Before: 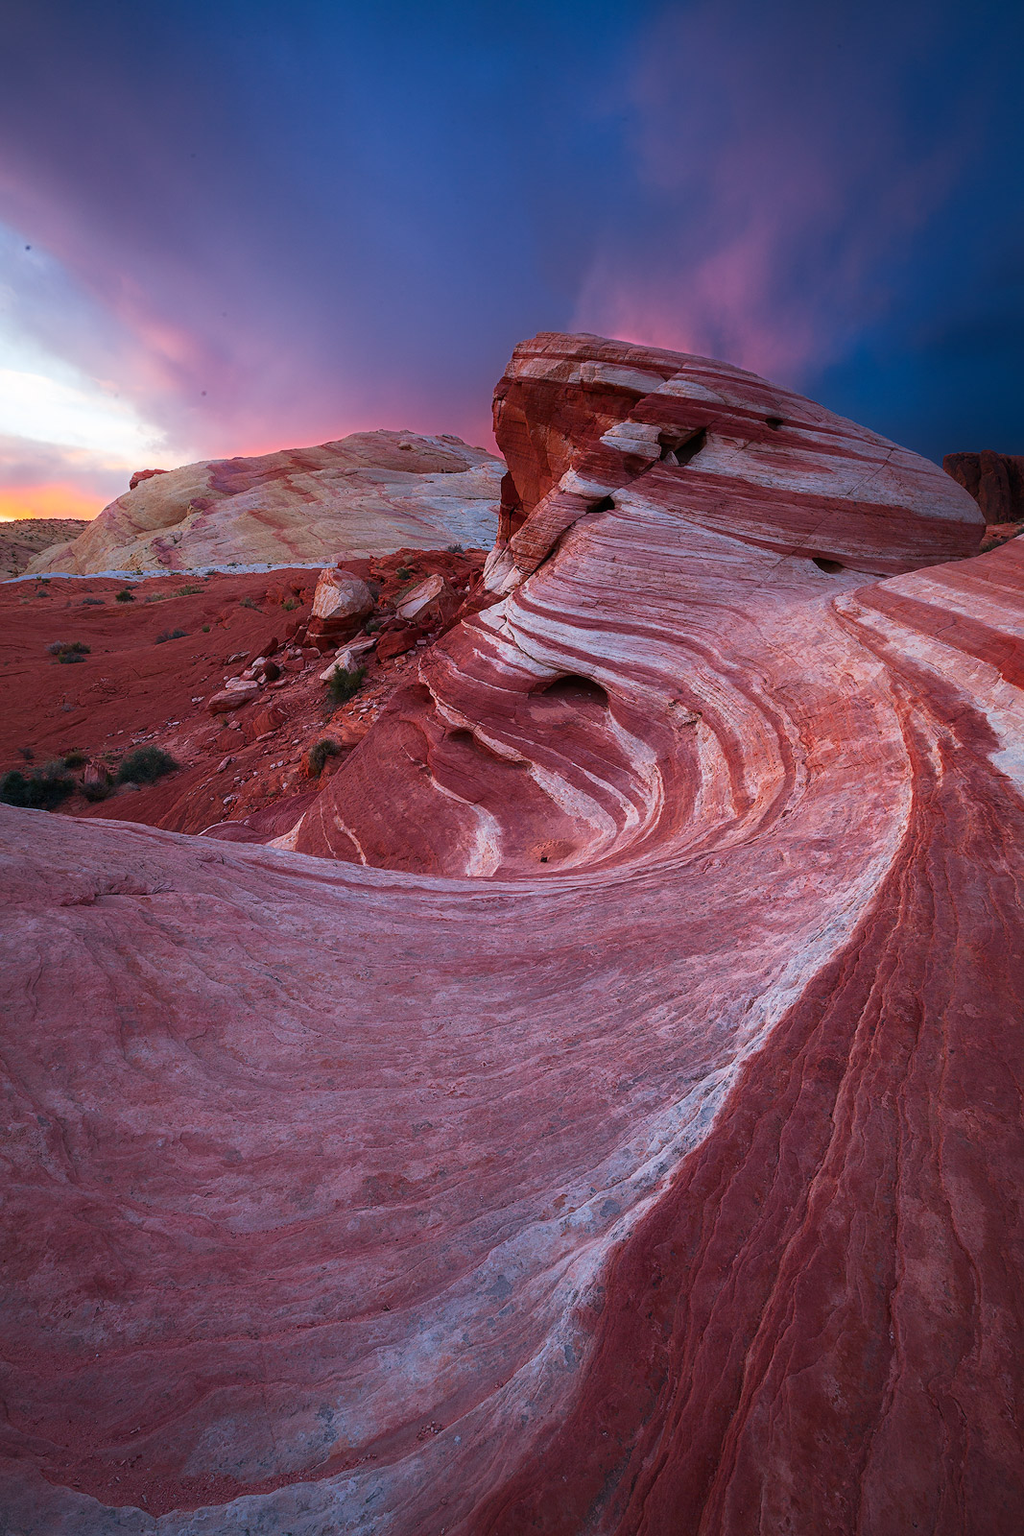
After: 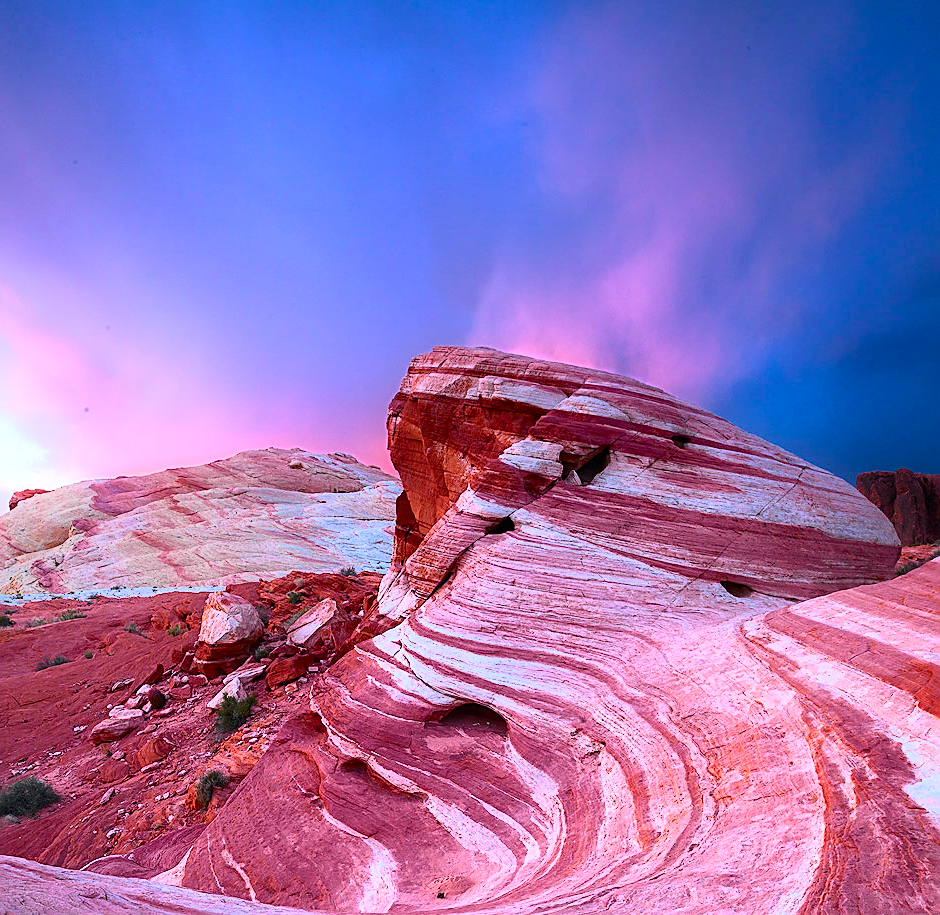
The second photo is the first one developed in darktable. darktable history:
white balance: red 0.948, green 1.02, blue 1.176
exposure: exposure 0.95 EV, compensate highlight preservation false
tone curve: curves: ch0 [(0, 0) (0.078, 0.029) (0.265, 0.241) (0.507, 0.56) (0.744, 0.826) (1, 0.948)]; ch1 [(0, 0) (0.346, 0.307) (0.418, 0.383) (0.46, 0.439) (0.482, 0.493) (0.502, 0.5) (0.517, 0.506) (0.55, 0.557) (0.601, 0.637) (0.666, 0.7) (1, 1)]; ch2 [(0, 0) (0.346, 0.34) (0.431, 0.45) (0.485, 0.494) (0.5, 0.498) (0.508, 0.499) (0.532, 0.546) (0.579, 0.628) (0.625, 0.668) (1, 1)], color space Lab, independent channels, preserve colors none
color balance rgb: contrast -10%
sharpen: on, module defaults
crop and rotate: left 11.812%, bottom 42.776%
